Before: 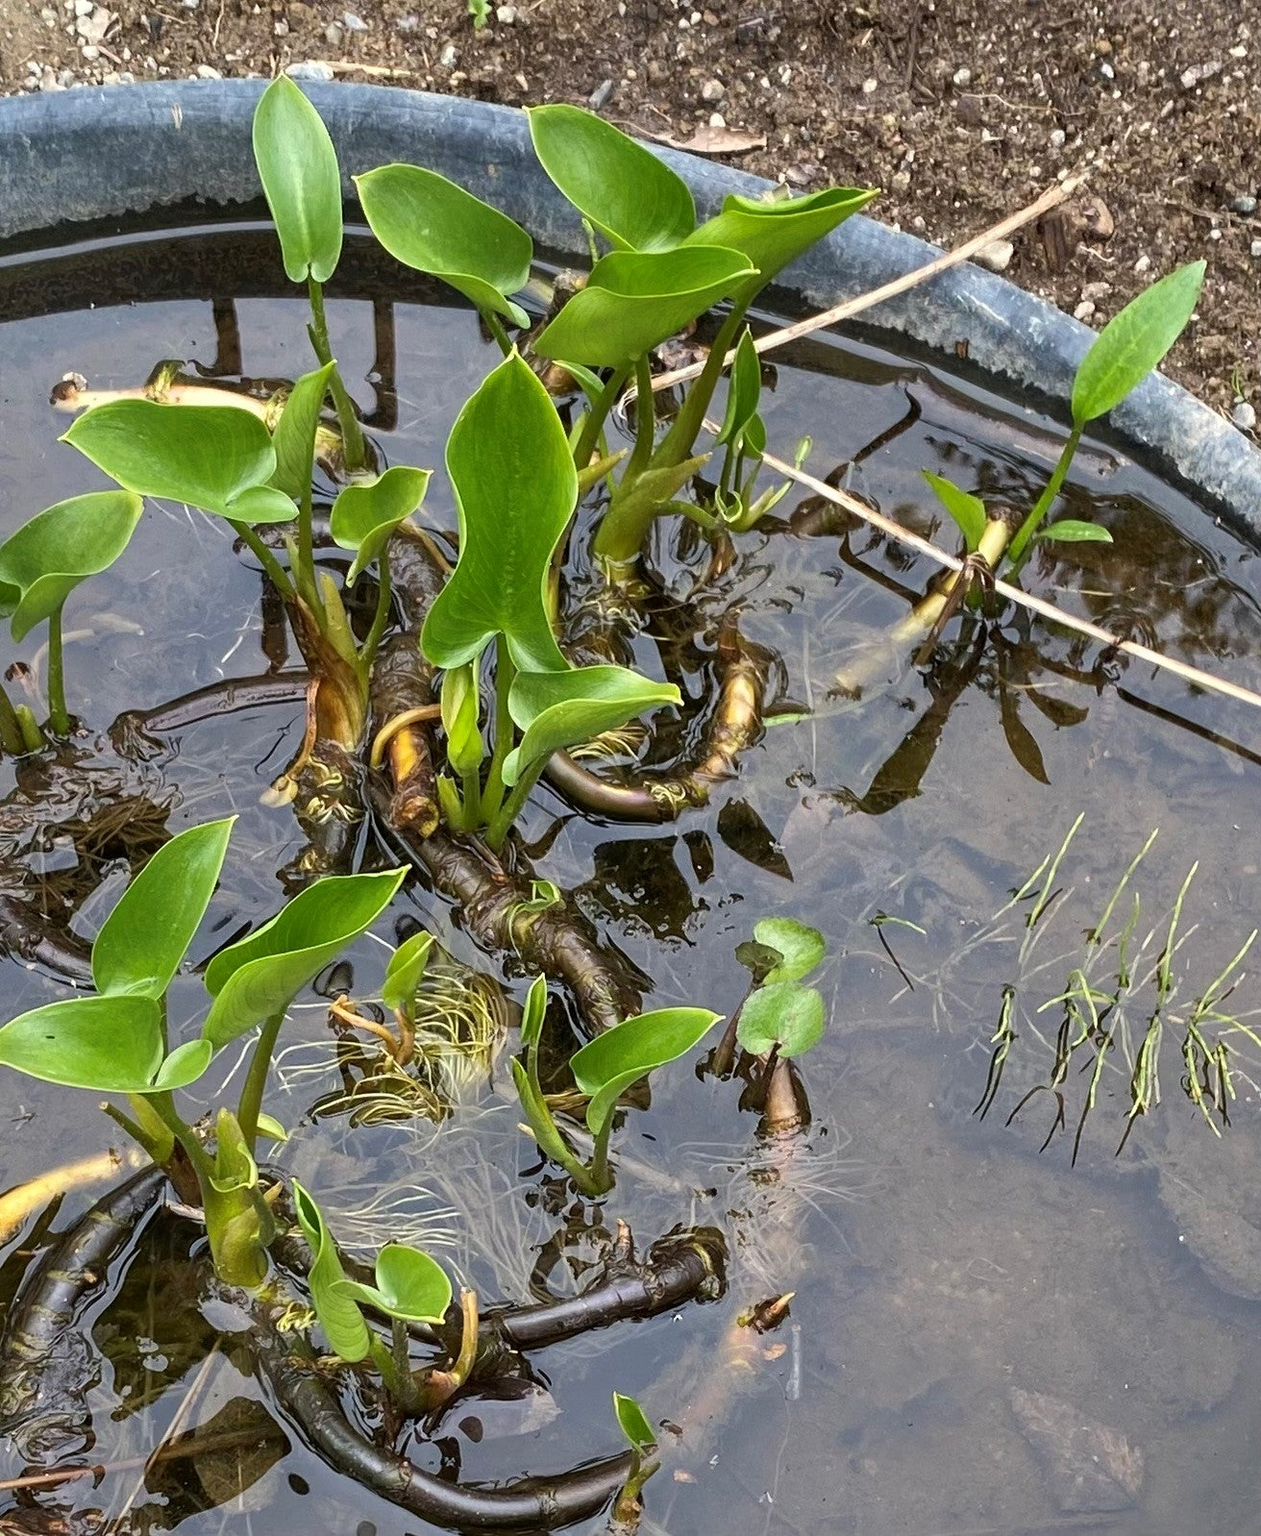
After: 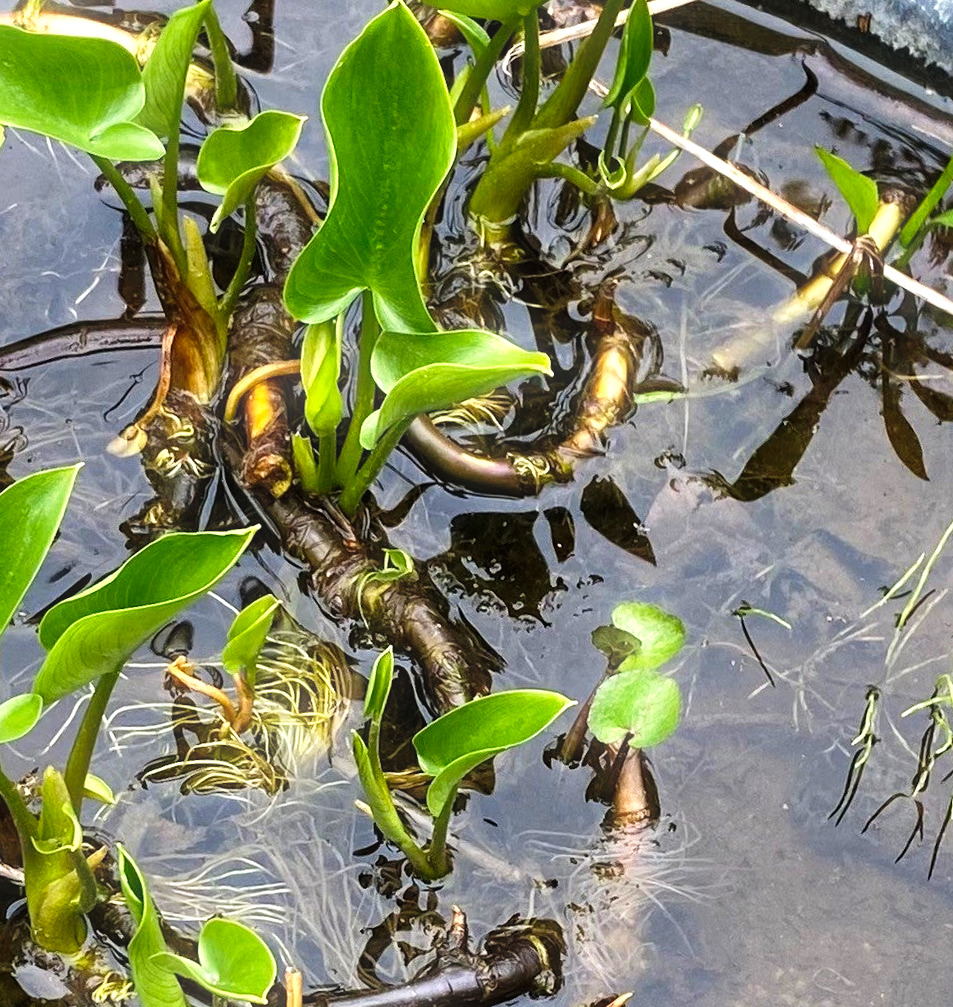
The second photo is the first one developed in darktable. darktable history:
tone curve: curves: ch0 [(0, 0) (0.003, 0.002) (0.011, 0.006) (0.025, 0.014) (0.044, 0.025) (0.069, 0.039) (0.1, 0.056) (0.136, 0.082) (0.177, 0.116) (0.224, 0.163) (0.277, 0.233) (0.335, 0.311) (0.399, 0.396) (0.468, 0.488) (0.543, 0.588) (0.623, 0.695) (0.709, 0.809) (0.801, 0.912) (0.898, 0.997) (1, 1)], preserve colors none
crop and rotate: angle -3.37°, left 9.79%, top 20.73%, right 12.42%, bottom 11.82%
bloom: size 5%, threshold 95%, strength 15%
